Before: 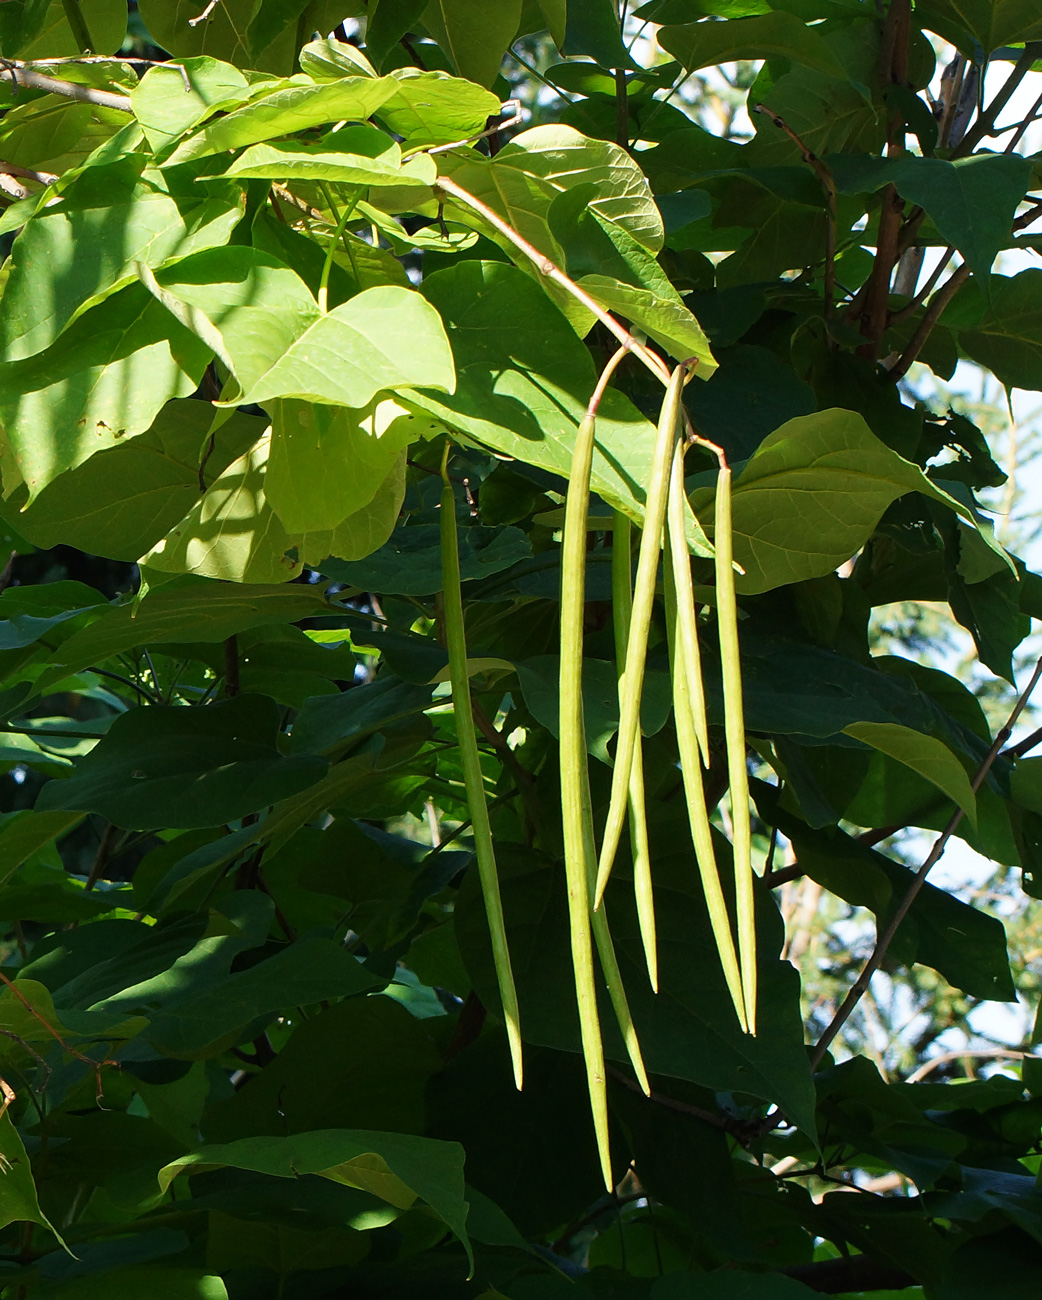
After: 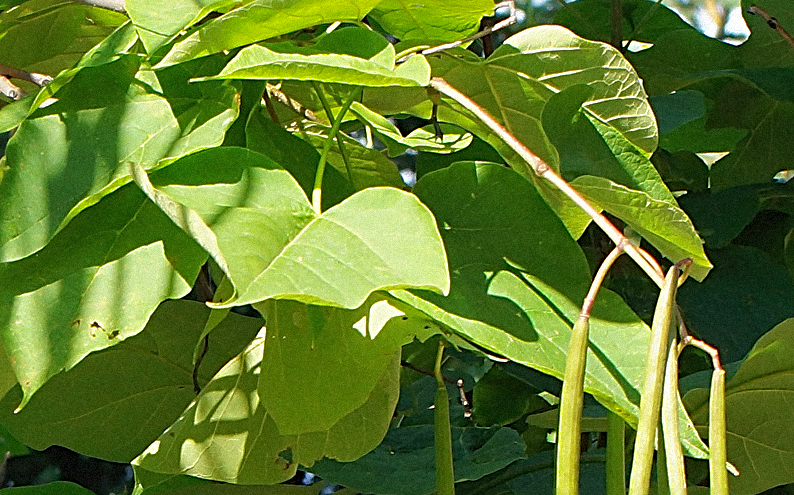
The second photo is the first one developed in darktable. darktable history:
crop: left 0.579%, top 7.627%, right 23.167%, bottom 54.275%
shadows and highlights: on, module defaults
grain: mid-tones bias 0%
sharpen: radius 2.531, amount 0.628
